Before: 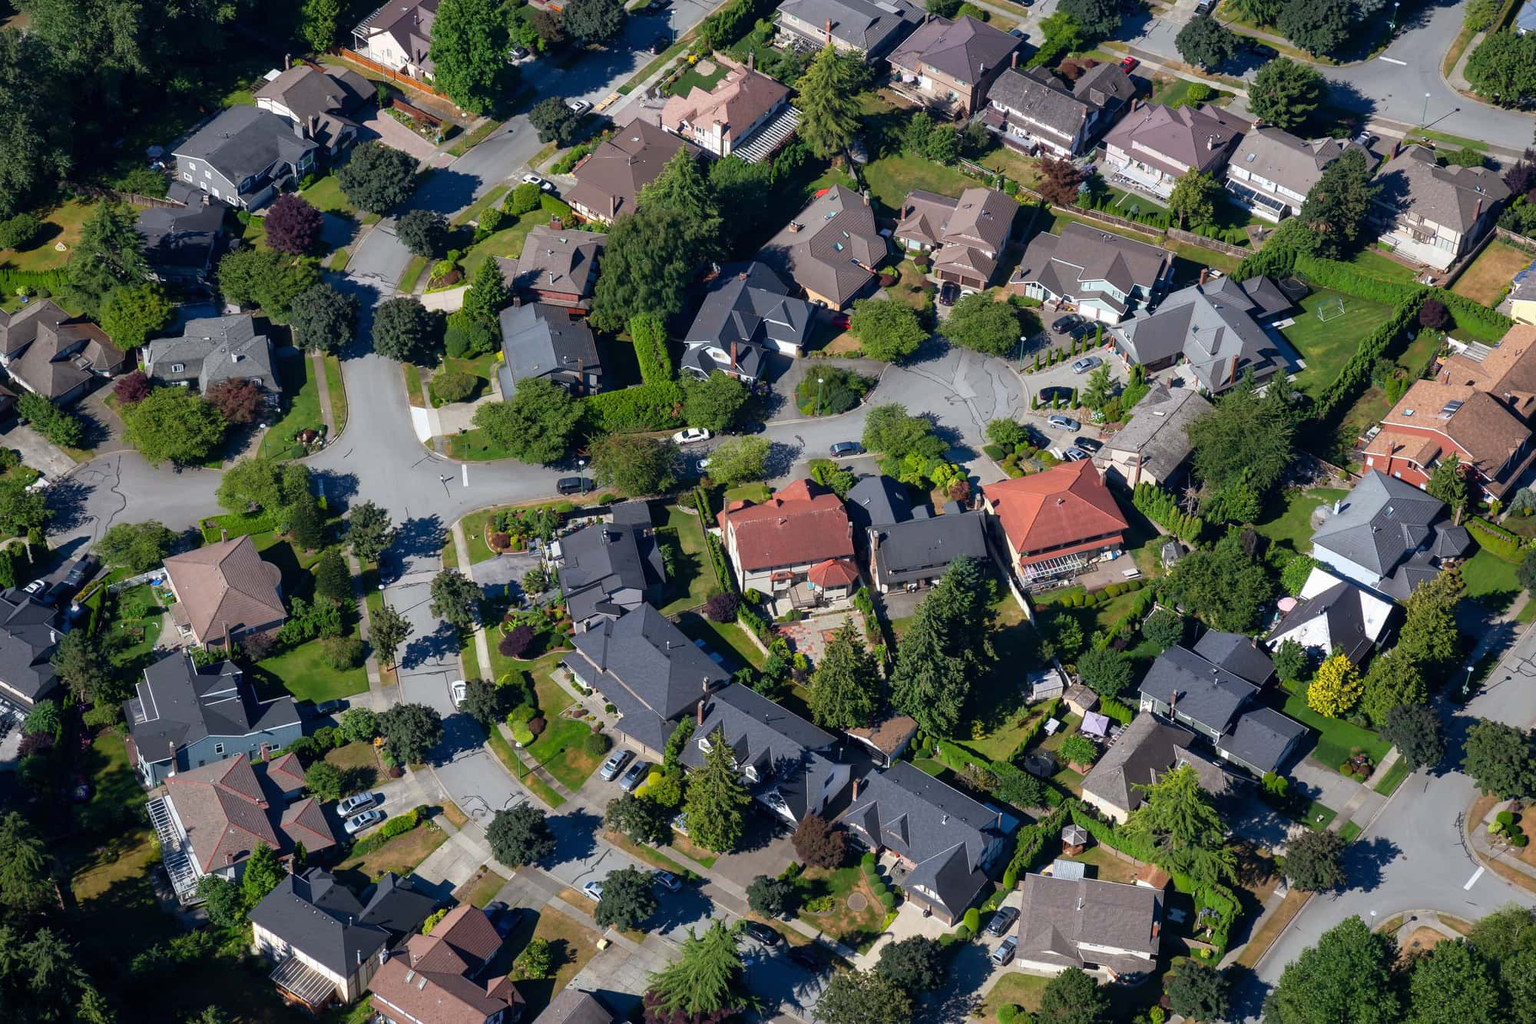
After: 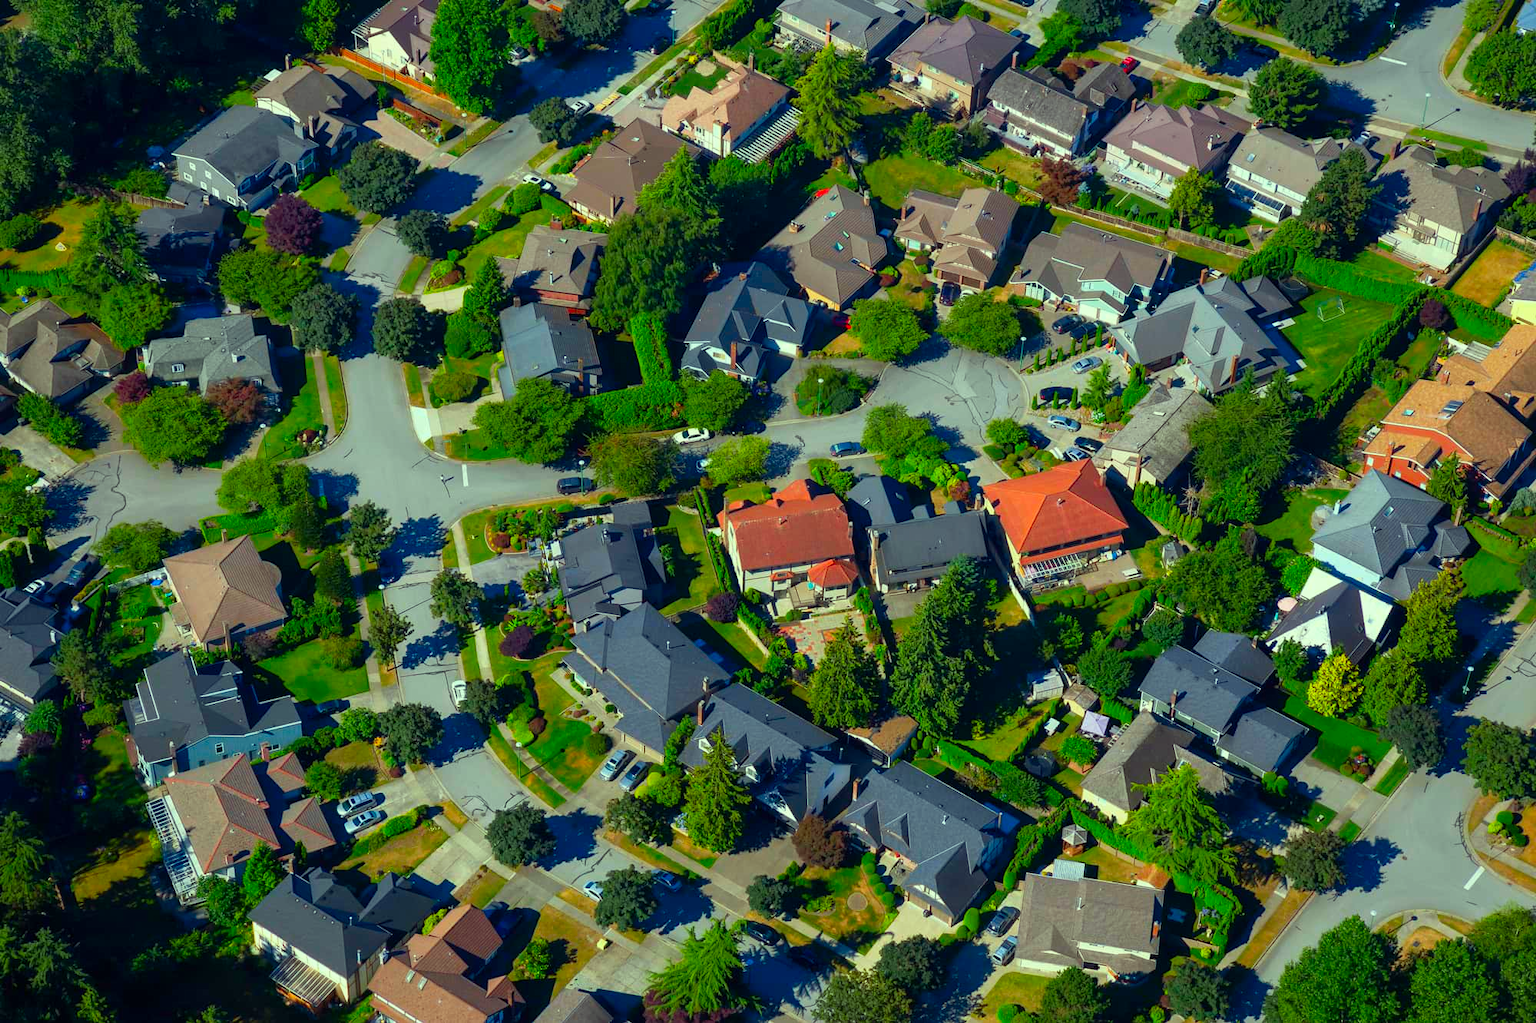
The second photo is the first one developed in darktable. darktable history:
color correction: highlights a* -10.83, highlights b* 9.96, saturation 1.72
